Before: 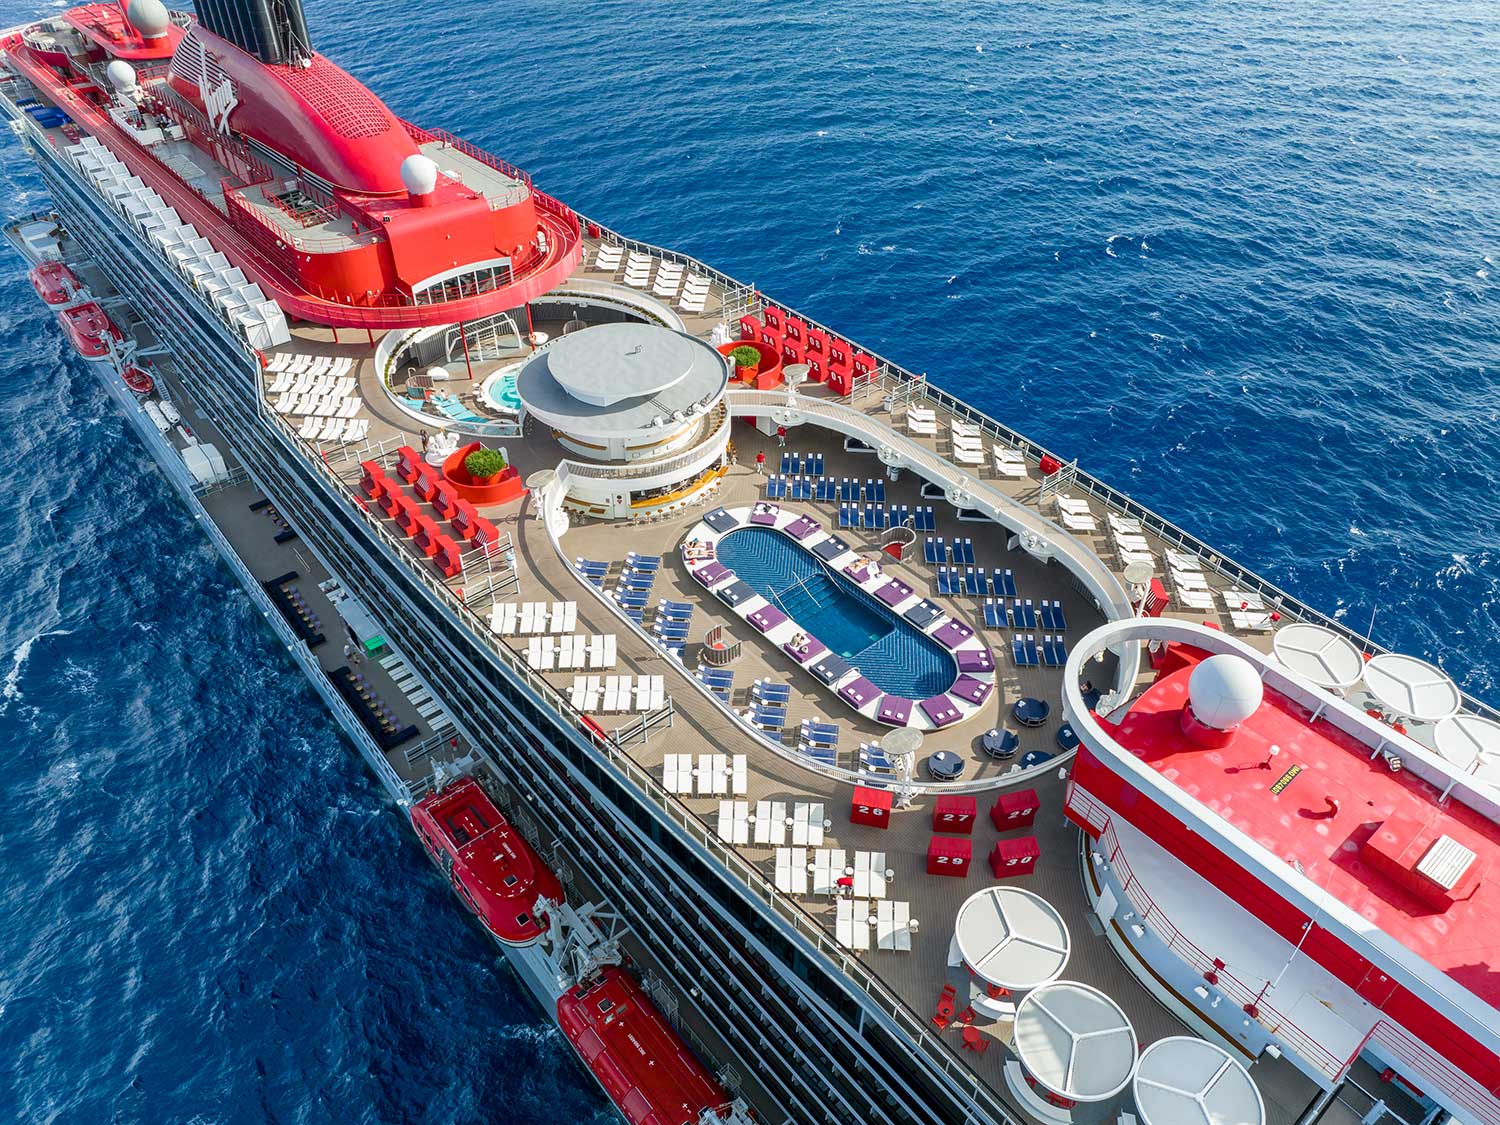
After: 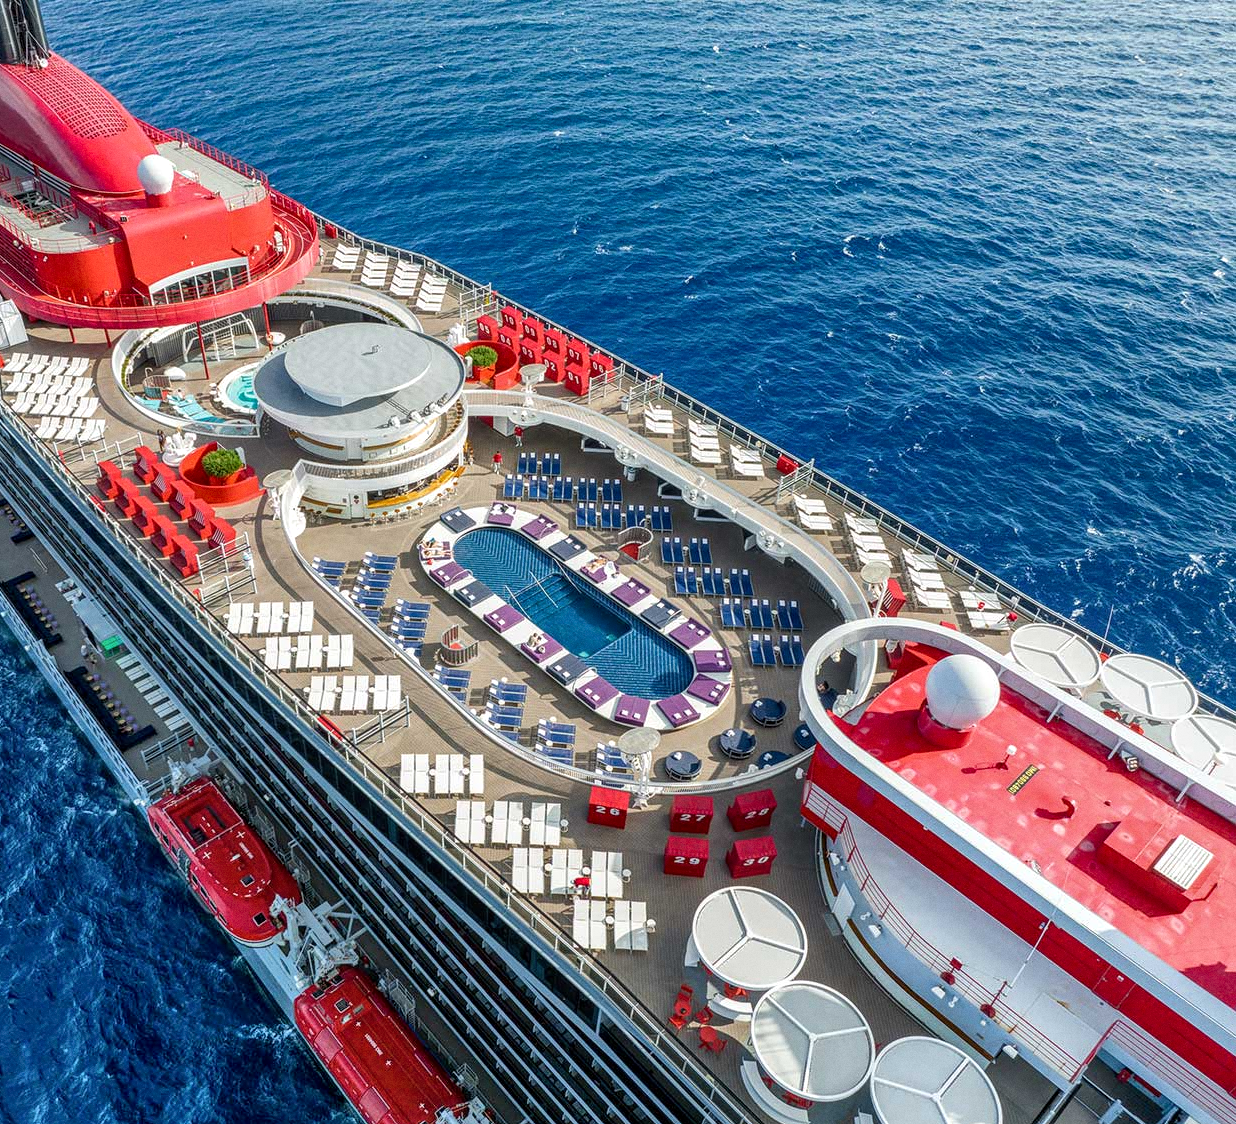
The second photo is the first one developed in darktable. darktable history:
shadows and highlights: highlights color adjustment 0%, low approximation 0.01, soften with gaussian
grain: coarseness 0.09 ISO, strength 16.61%
local contrast: on, module defaults
crop: left 17.582%, bottom 0.031%
